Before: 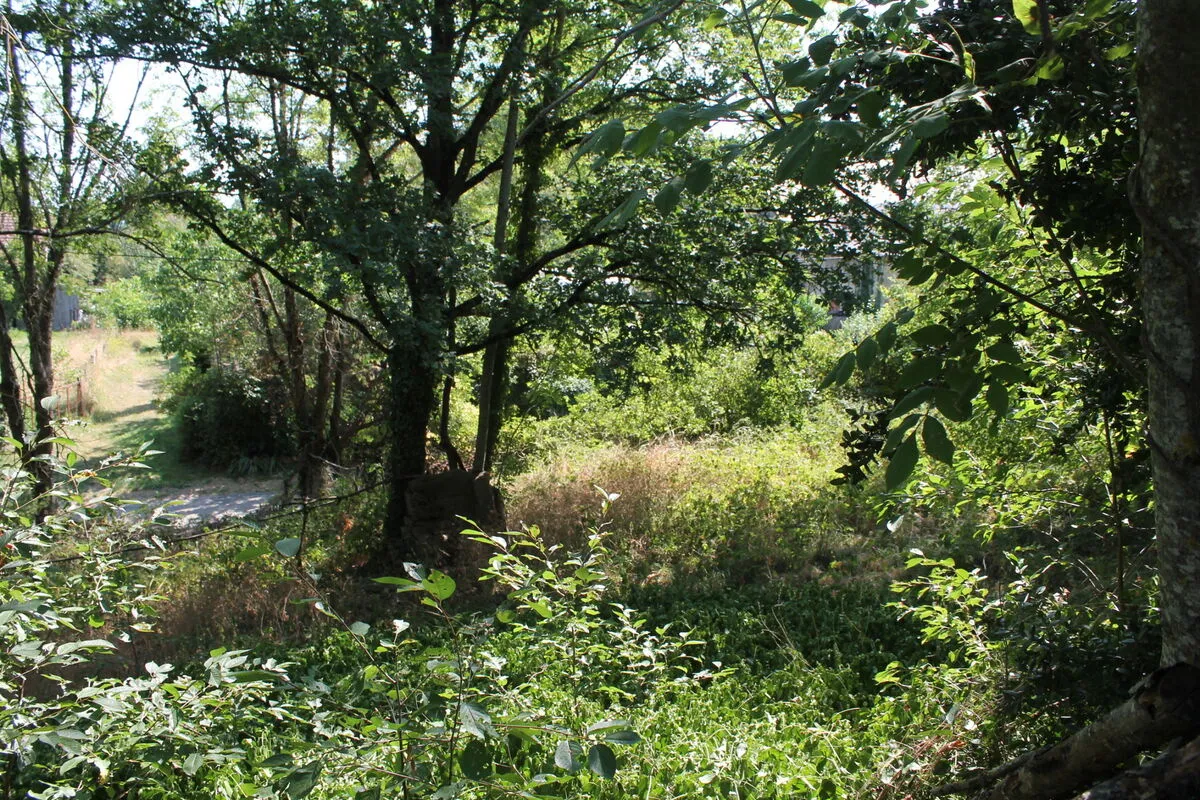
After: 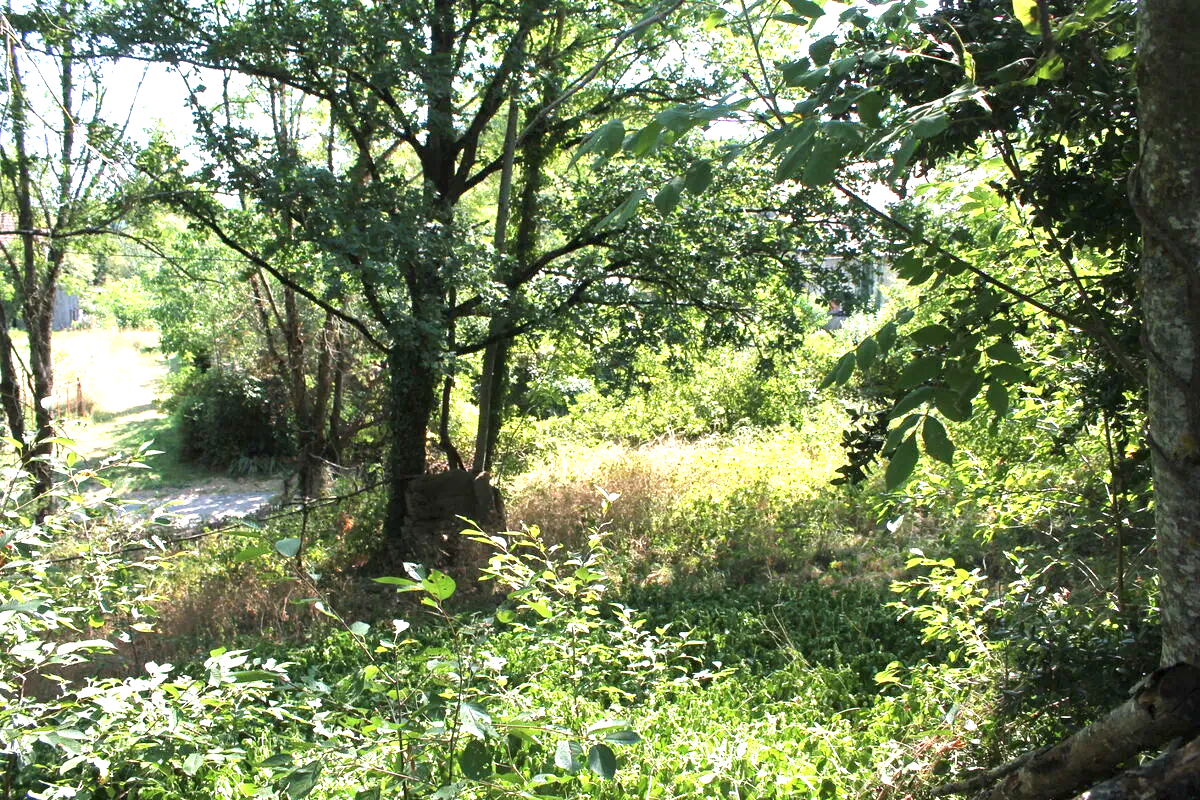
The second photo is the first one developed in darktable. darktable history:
exposure: exposure 1.225 EV, compensate highlight preservation false
